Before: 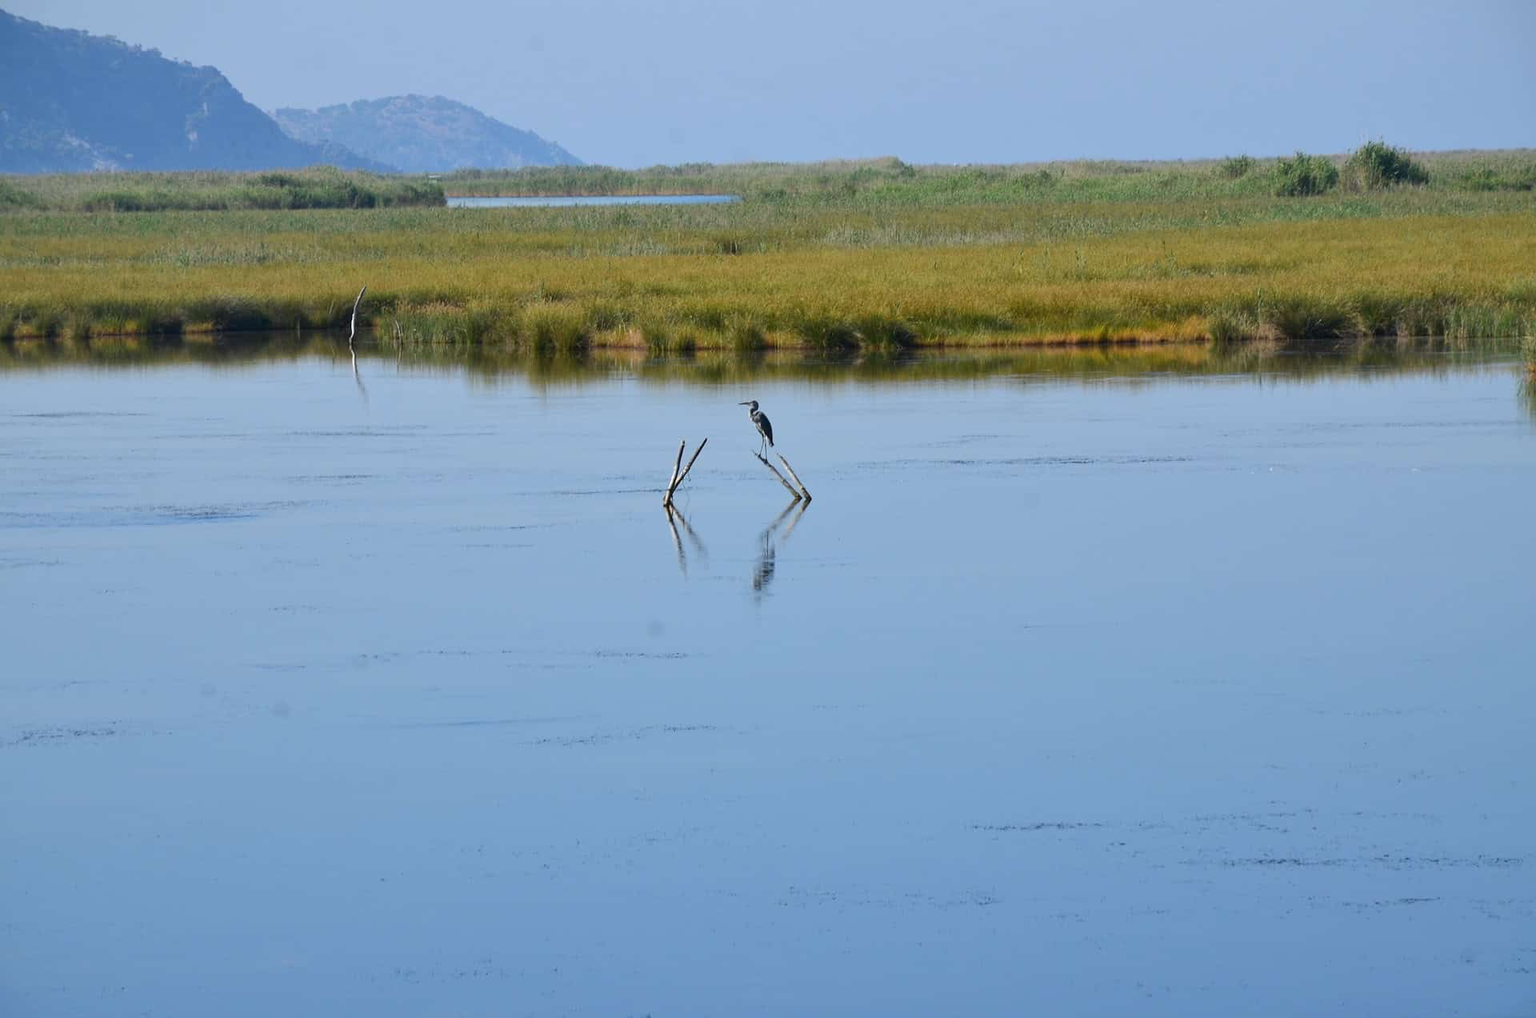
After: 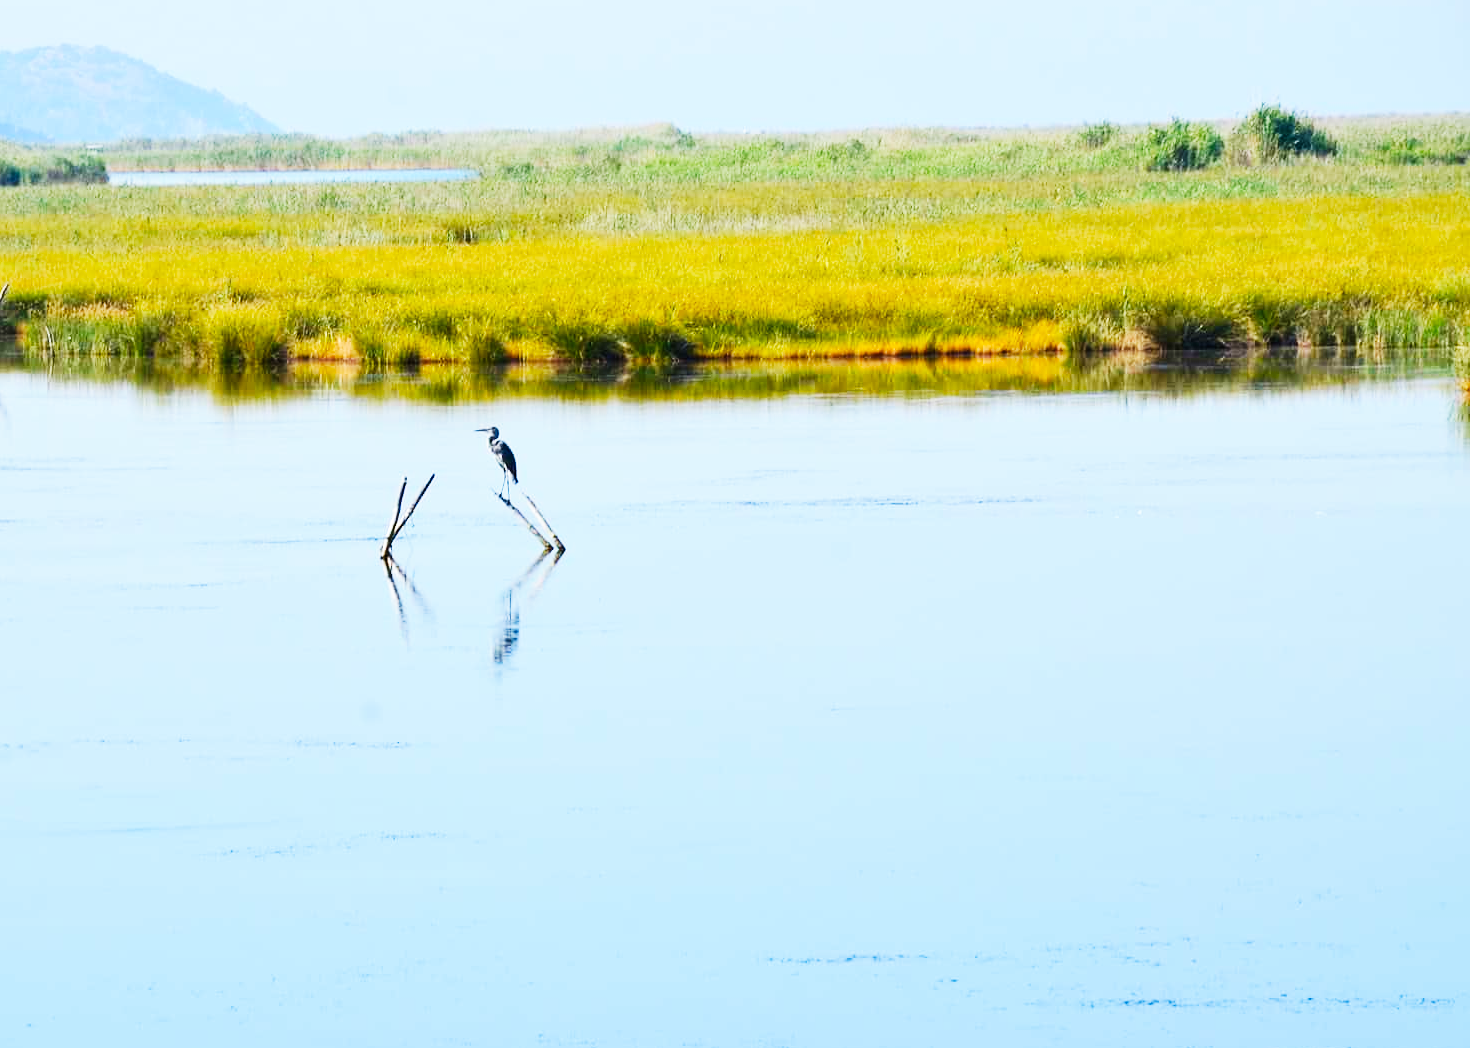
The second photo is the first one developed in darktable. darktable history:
tone equalizer: edges refinement/feathering 500, mask exposure compensation -1.57 EV, preserve details no
base curve: curves: ch0 [(0, 0) (0.007, 0.004) (0.027, 0.03) (0.046, 0.07) (0.207, 0.54) (0.442, 0.872) (0.673, 0.972) (1, 1)], preserve colors none
color balance rgb: shadows lift › luminance 0.88%, shadows lift › chroma 0.228%, shadows lift › hue 19.85°, perceptual saturation grading › global saturation 19.916%, perceptual brilliance grading › mid-tones 9.363%, perceptual brilliance grading › shadows 14.539%, global vibrance 9.399%
crop: left 23.422%, top 5.845%, bottom 11.674%
